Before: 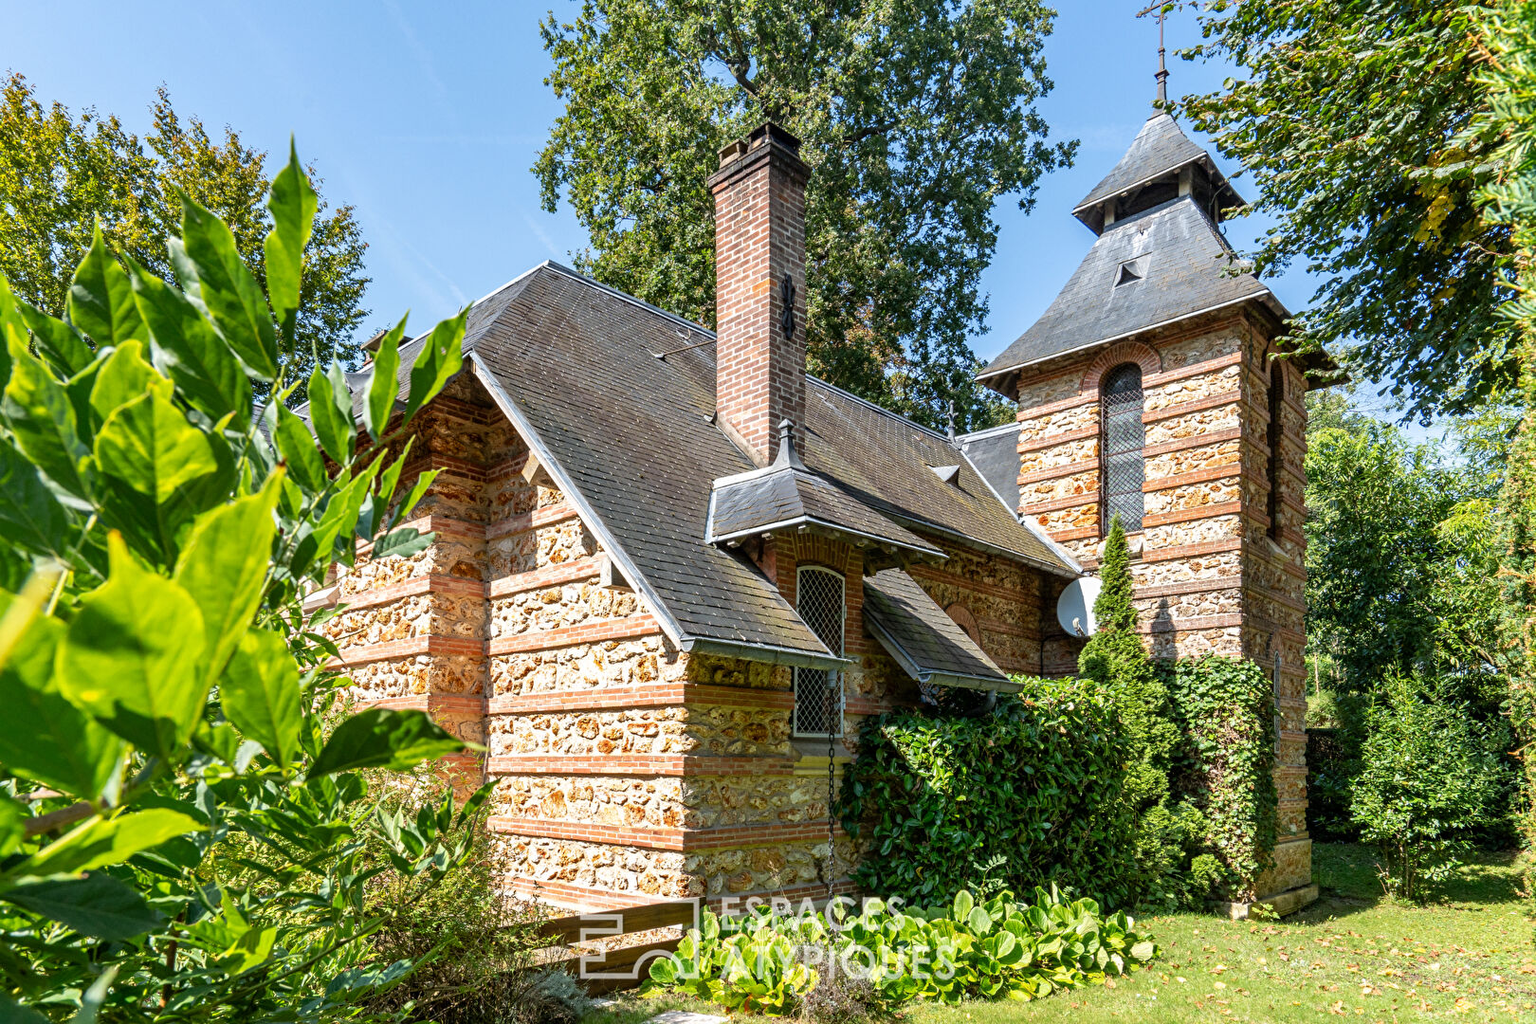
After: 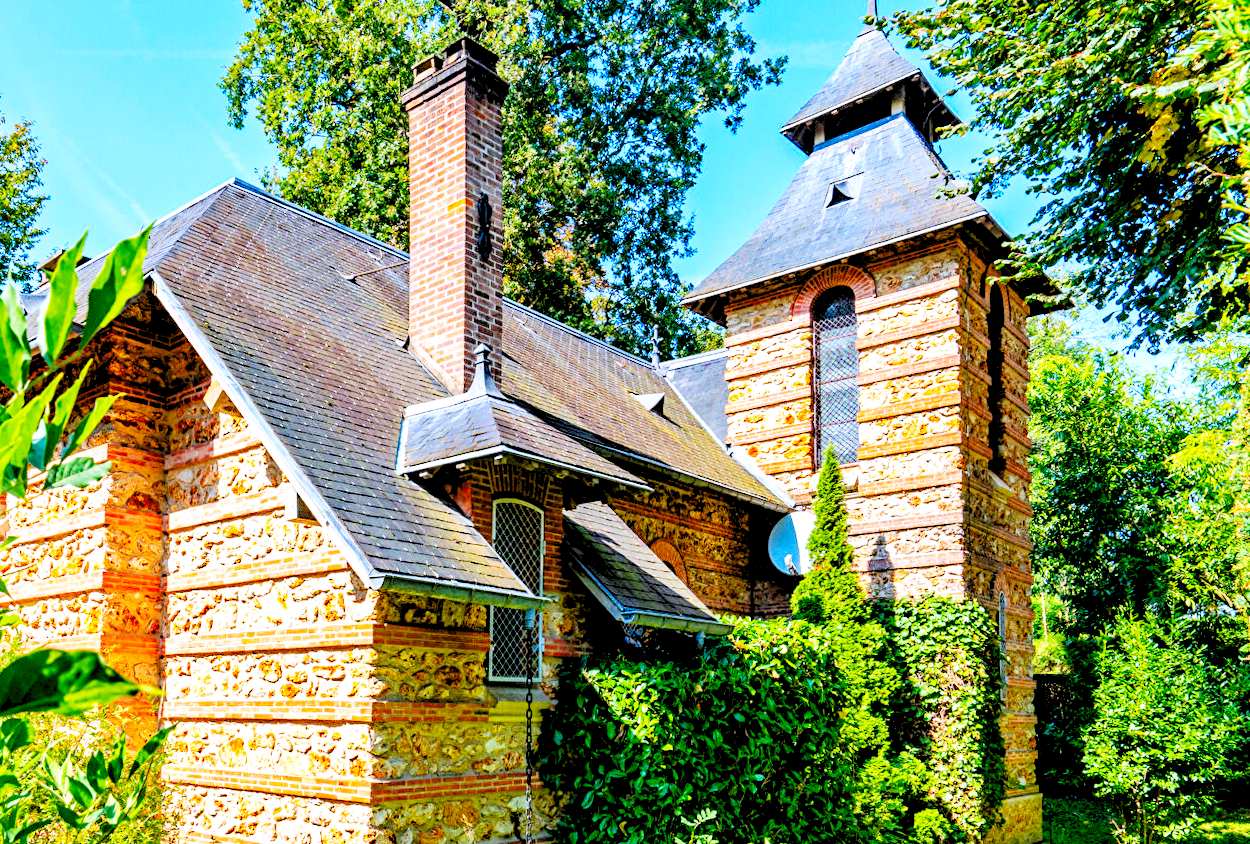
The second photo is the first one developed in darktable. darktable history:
color calibration: illuminant as shot in camera, x 0.358, y 0.373, temperature 4628.91 K
rotate and perspective: rotation 0.226°, lens shift (vertical) -0.042, crop left 0.023, crop right 0.982, crop top 0.006, crop bottom 0.994
levels: levels [0.093, 0.434, 0.988]
local contrast: mode bilateral grid, contrast 20, coarseness 50, detail 120%, midtone range 0.2
color balance rgb: linear chroma grading › global chroma 15%, perceptual saturation grading › global saturation 30%
crop and rotate: left 20.74%, top 7.912%, right 0.375%, bottom 13.378%
base curve: curves: ch0 [(0, 0) (0.036, 0.025) (0.121, 0.166) (0.206, 0.329) (0.605, 0.79) (1, 1)], preserve colors none
haze removal: strength 0.29, distance 0.25, compatibility mode true, adaptive false
